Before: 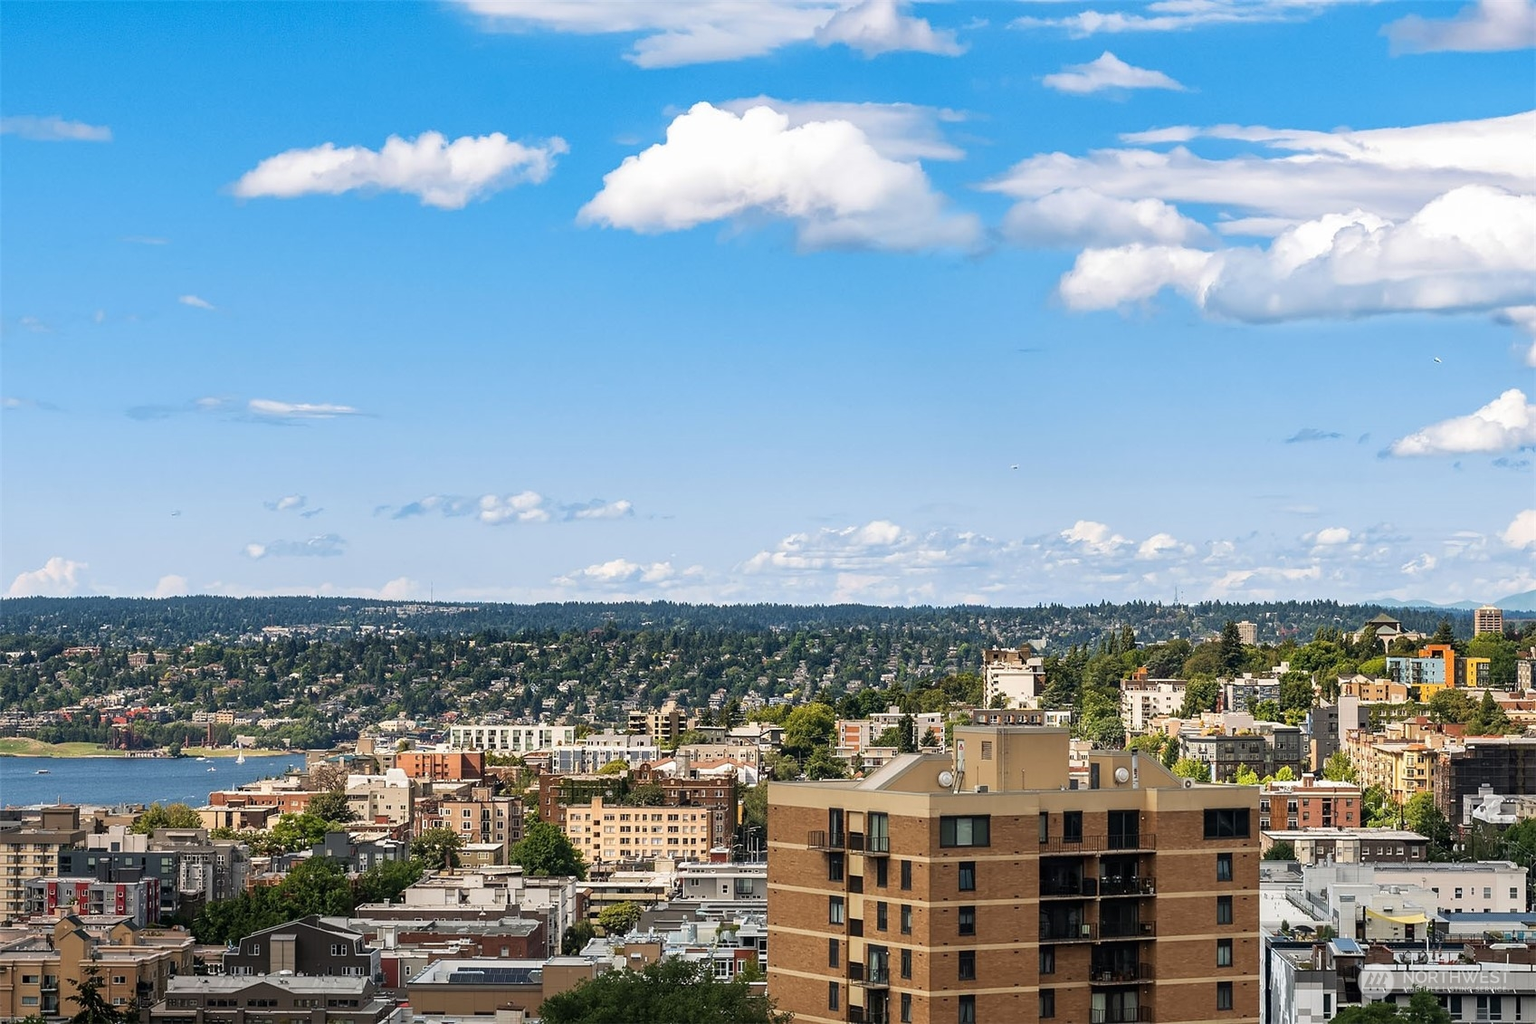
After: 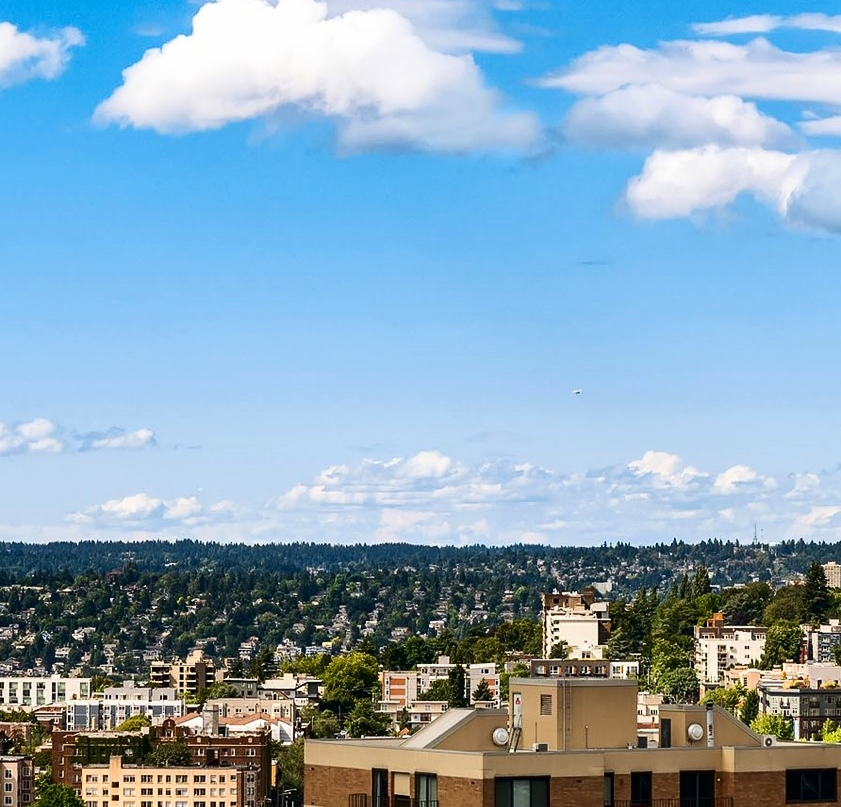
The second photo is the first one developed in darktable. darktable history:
contrast brightness saturation: contrast 0.2, brightness -0.11, saturation 0.1
crop: left 32.075%, top 10.976%, right 18.355%, bottom 17.596%
